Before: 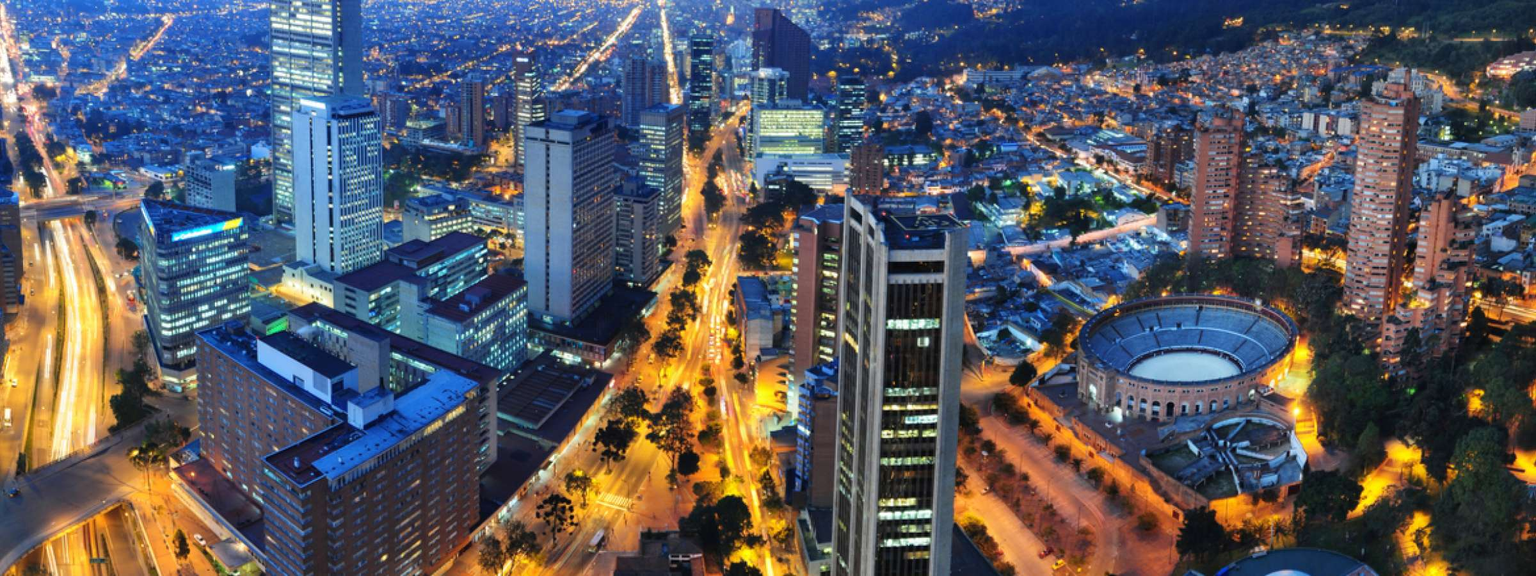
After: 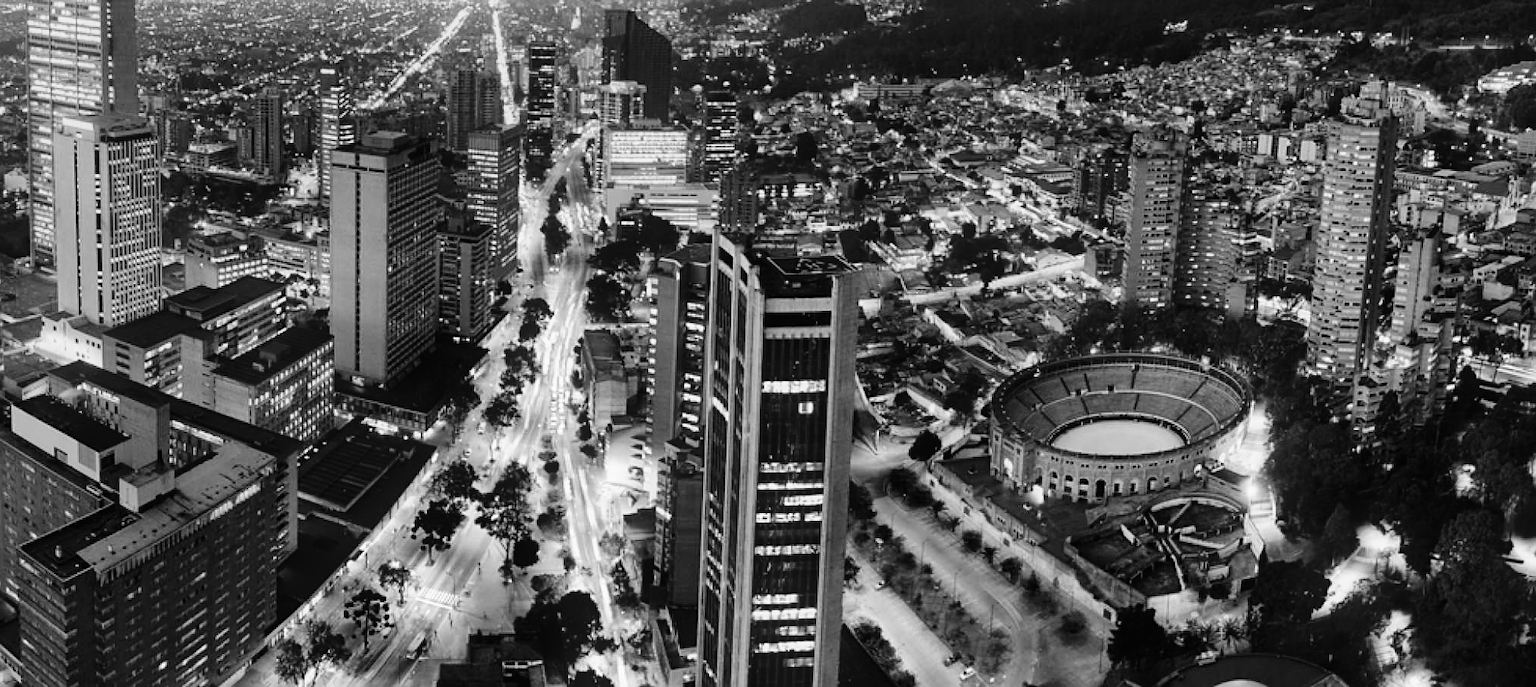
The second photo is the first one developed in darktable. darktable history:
crop: left 16.145%
sharpen: on, module defaults
bloom: size 9%, threshold 100%, strength 7%
tone curve: curves: ch0 [(0, 0) (0.003, 0.003) (0.011, 0.005) (0.025, 0.008) (0.044, 0.012) (0.069, 0.02) (0.1, 0.031) (0.136, 0.047) (0.177, 0.088) (0.224, 0.141) (0.277, 0.222) (0.335, 0.32) (0.399, 0.422) (0.468, 0.523) (0.543, 0.621) (0.623, 0.715) (0.709, 0.796) (0.801, 0.88) (0.898, 0.962) (1, 1)], preserve colors none
monochrome: a 30.25, b 92.03
